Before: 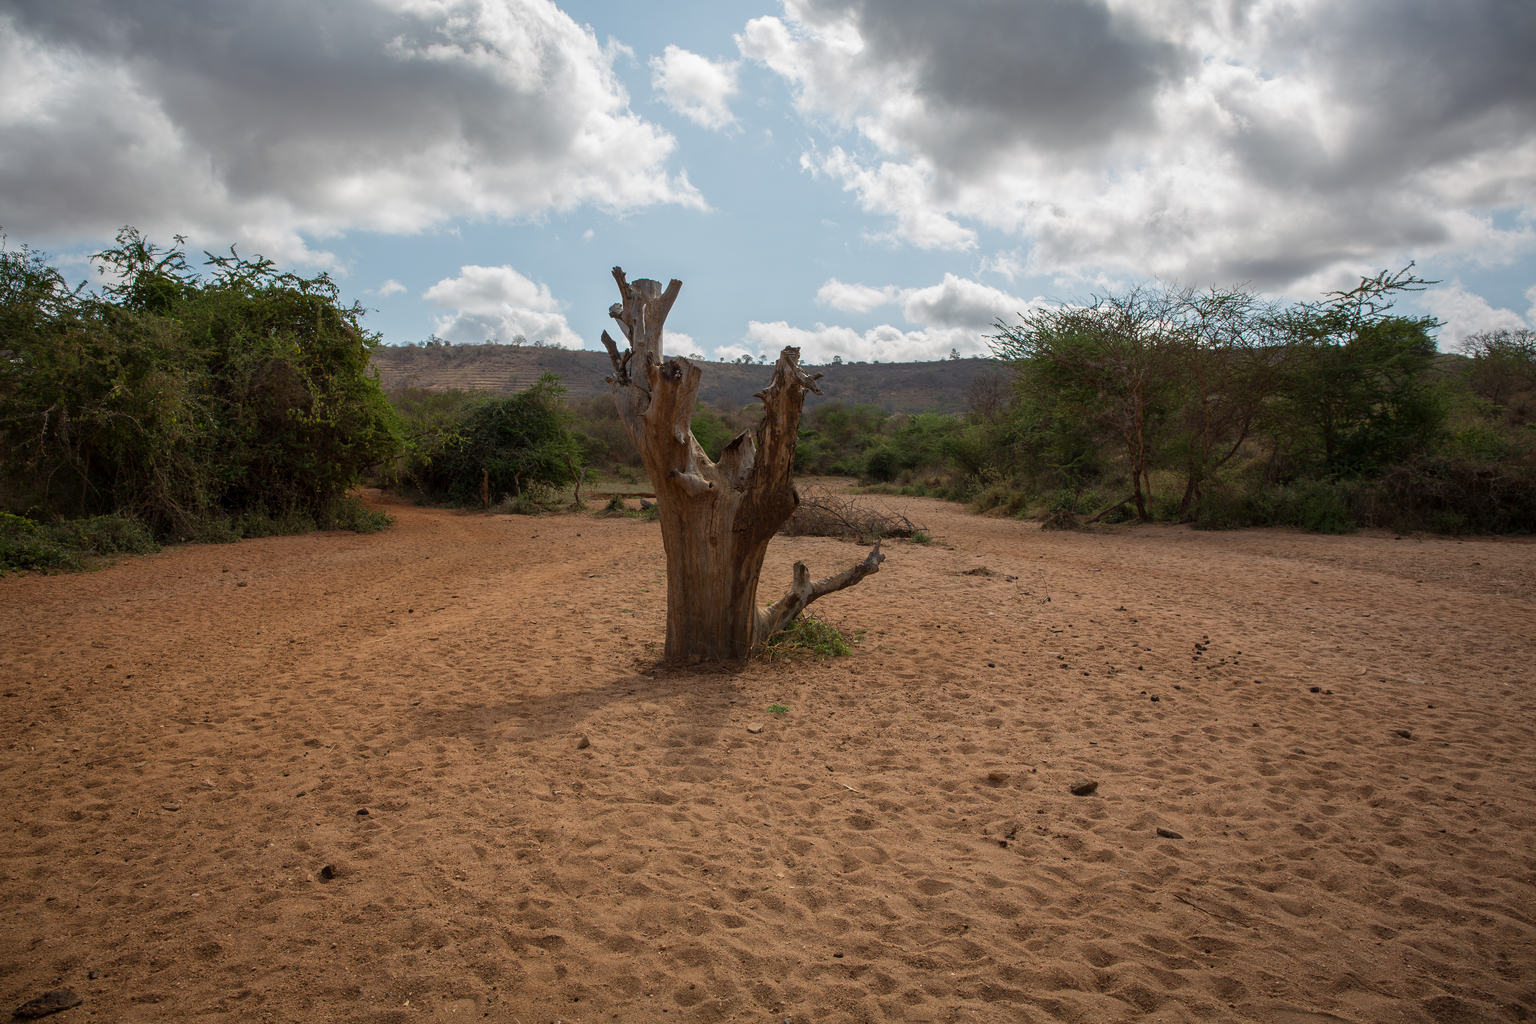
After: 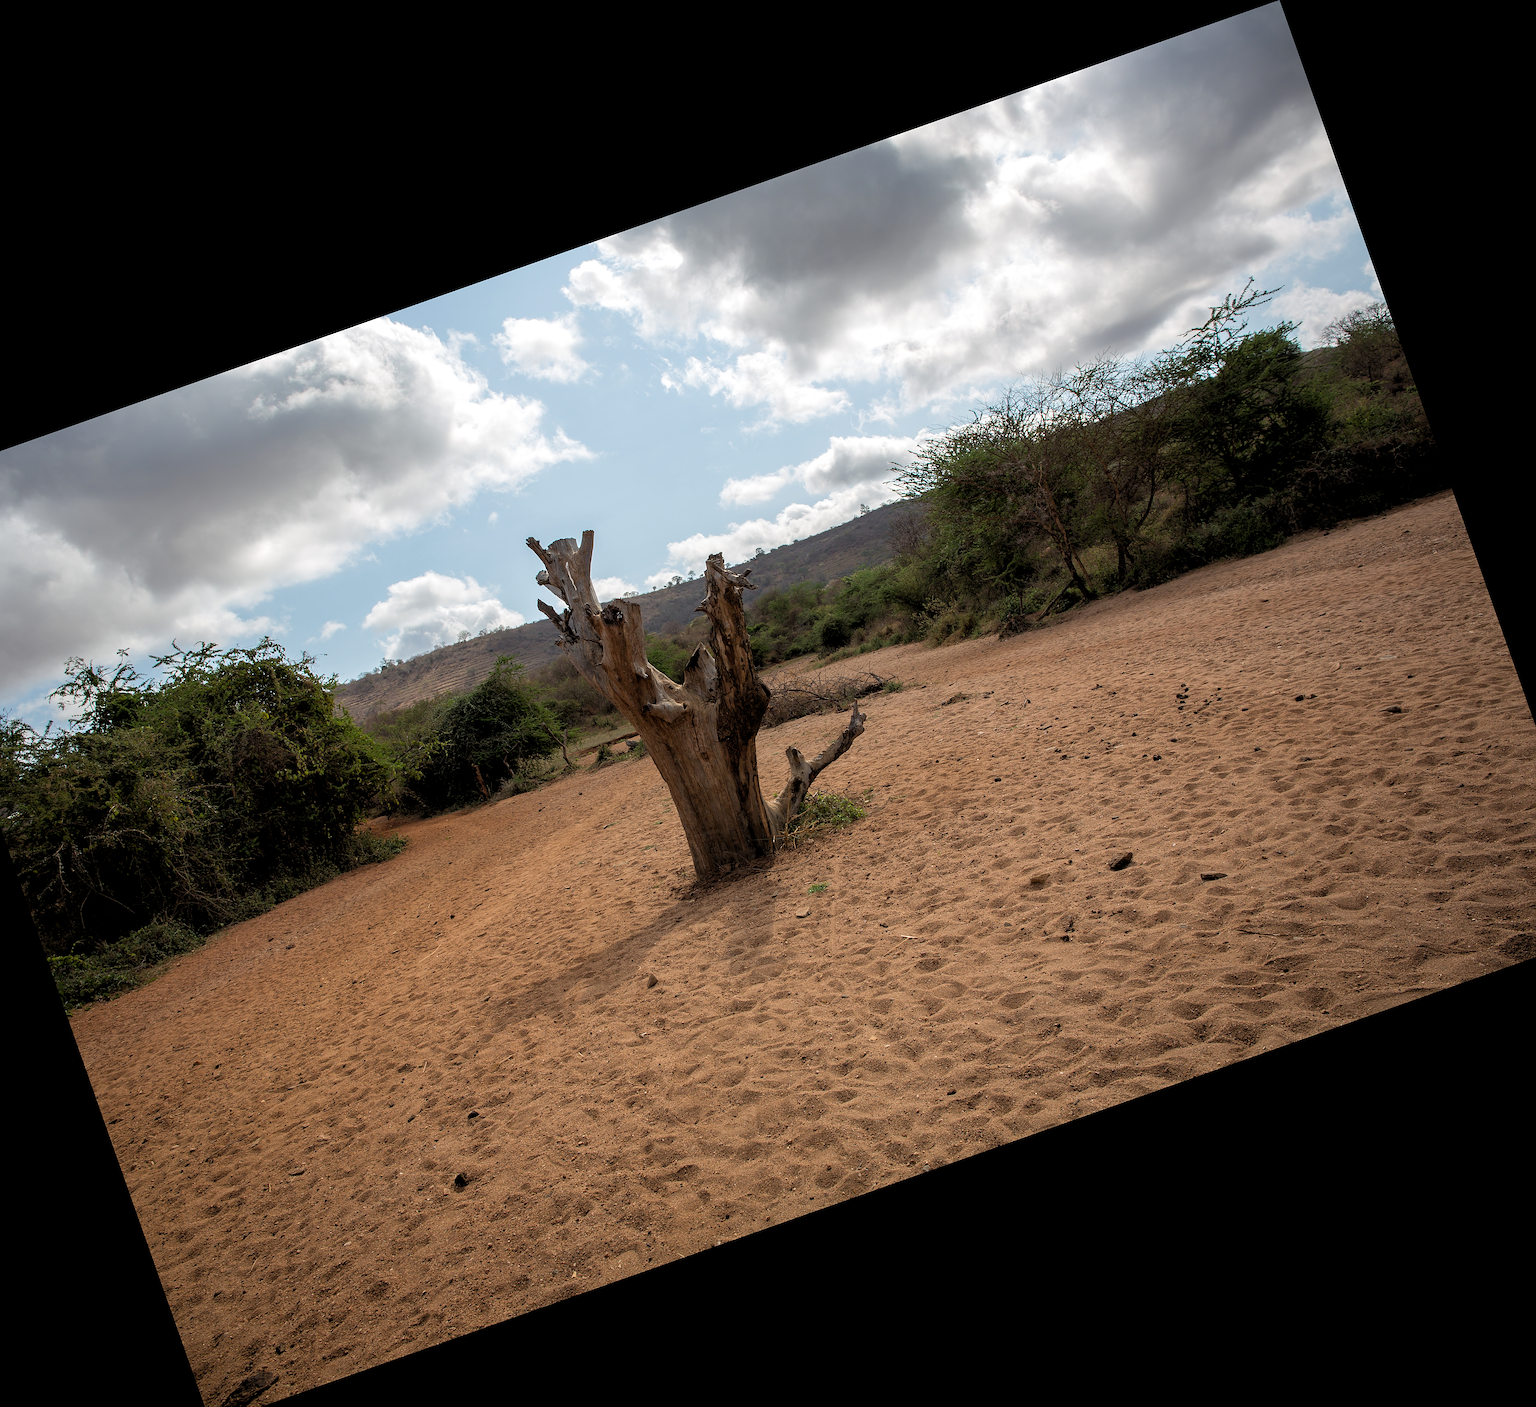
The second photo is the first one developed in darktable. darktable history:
sharpen: radius 1.967
crop and rotate: angle 19.43°, left 6.812%, right 4.125%, bottom 1.087%
rgb levels: levels [[0.01, 0.419, 0.839], [0, 0.5, 1], [0, 0.5, 1]]
